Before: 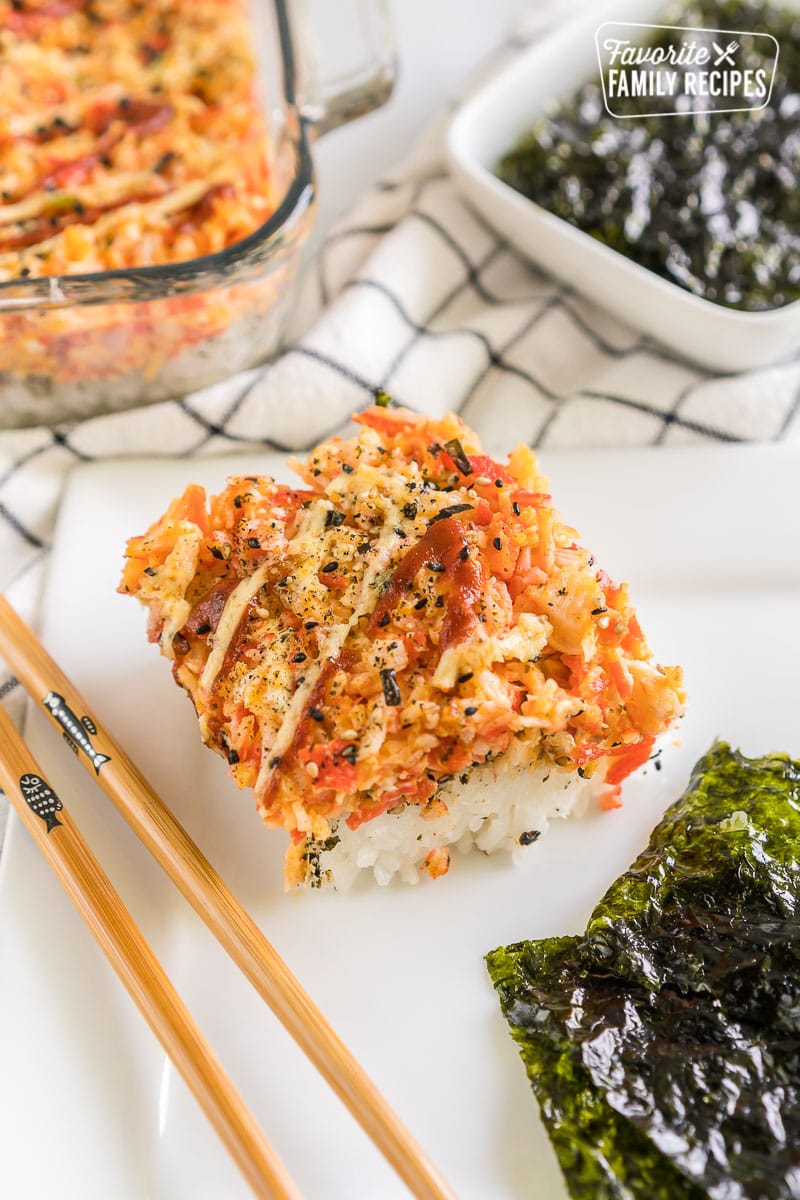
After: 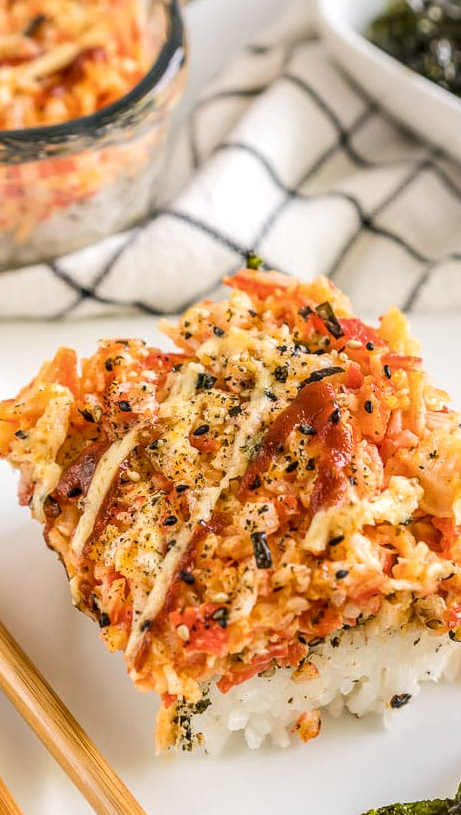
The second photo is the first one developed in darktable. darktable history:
crop: left 16.202%, top 11.447%, right 26.081%, bottom 20.595%
local contrast: detail 130%
exposure: compensate exposure bias true, compensate highlight preservation false
